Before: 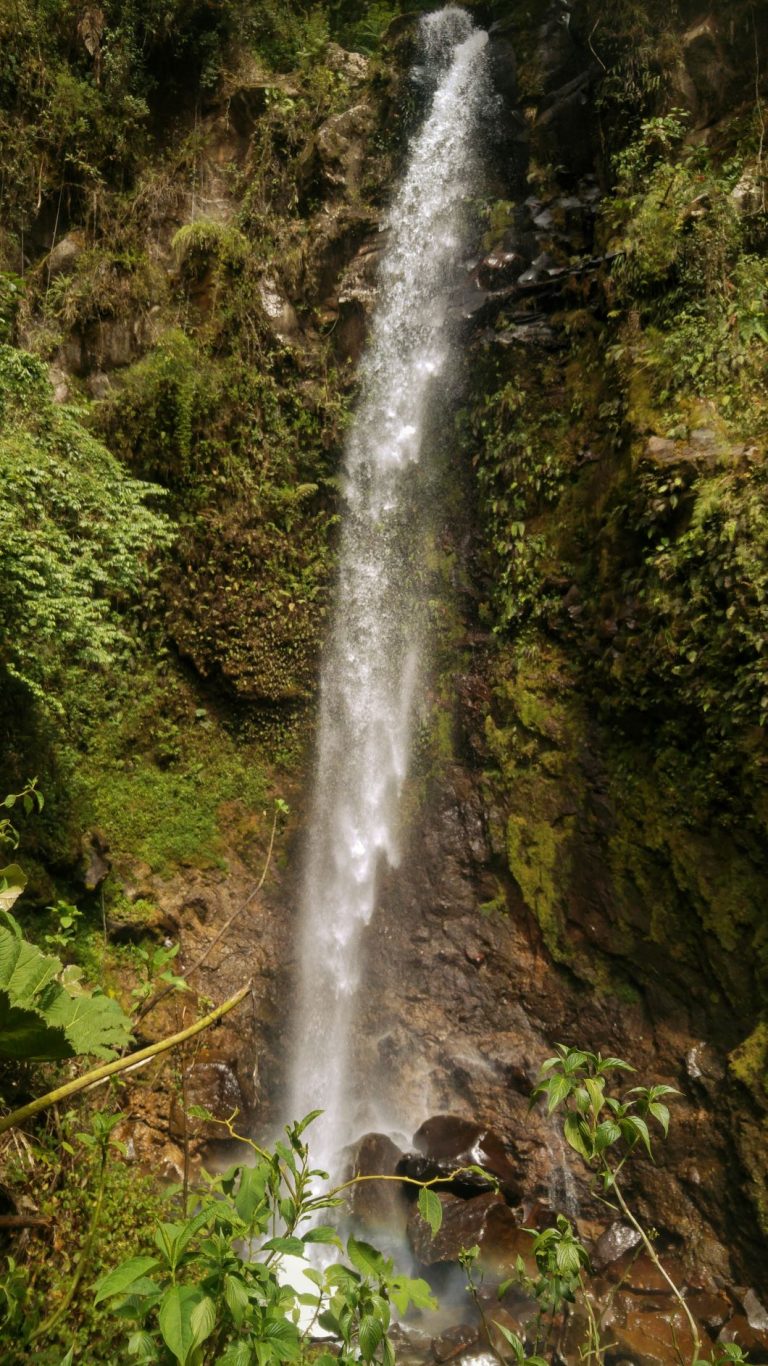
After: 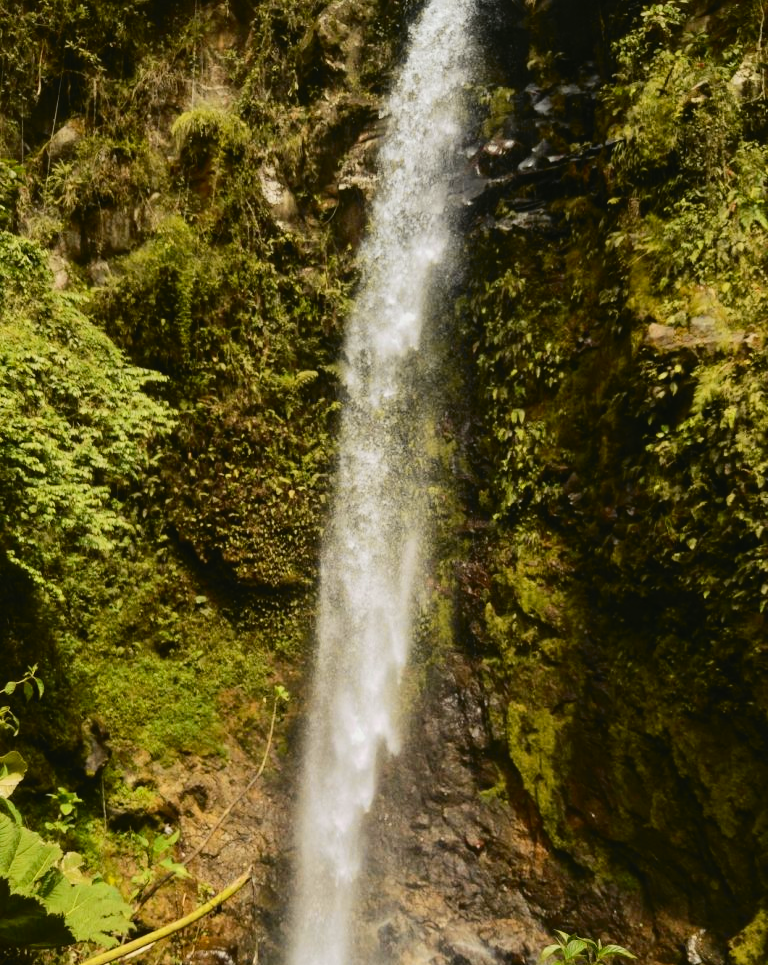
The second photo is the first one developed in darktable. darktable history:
tone curve: curves: ch0 [(0, 0.03) (0.113, 0.087) (0.207, 0.184) (0.515, 0.612) (0.712, 0.793) (1, 0.946)]; ch1 [(0, 0) (0.172, 0.123) (0.317, 0.279) (0.407, 0.401) (0.476, 0.482) (0.505, 0.499) (0.534, 0.534) (0.632, 0.645) (0.726, 0.745) (1, 1)]; ch2 [(0, 0) (0.411, 0.424) (0.476, 0.492) (0.521, 0.524) (0.541, 0.559) (0.65, 0.699) (1, 1)], color space Lab, independent channels, preserve colors none
crop and rotate: top 8.293%, bottom 20.996%
